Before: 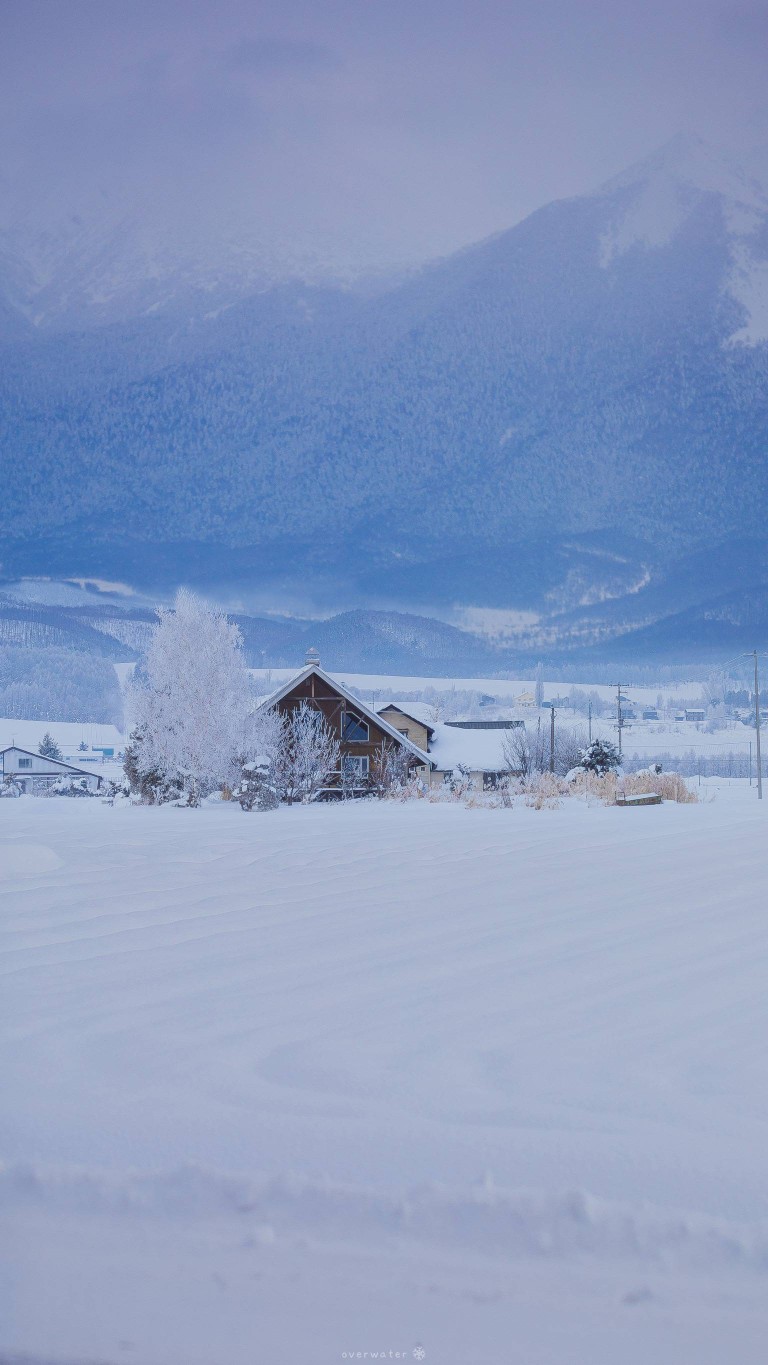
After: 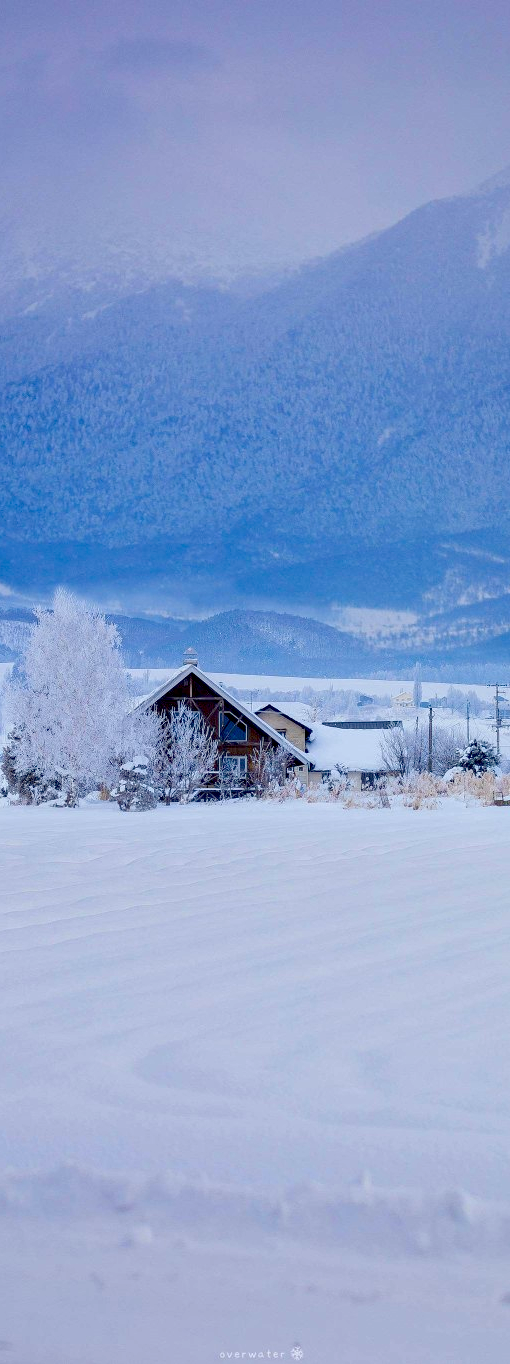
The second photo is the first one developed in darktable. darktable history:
crop and rotate: left 15.921%, right 17.548%
exposure: black level correction 0.032, exposure 0.321 EV, compensate highlight preservation false
haze removal: adaptive false
